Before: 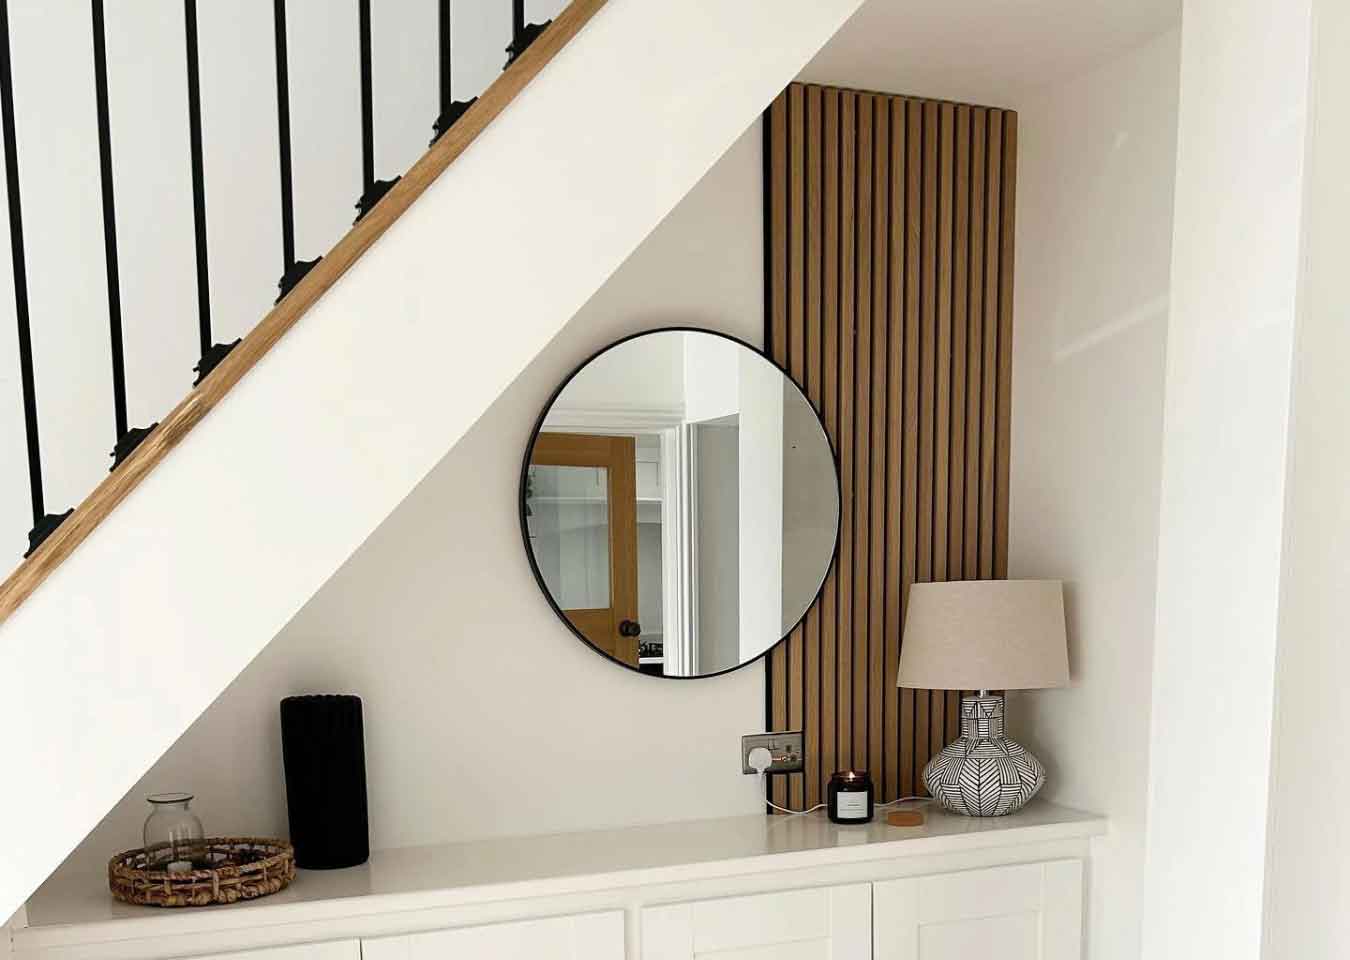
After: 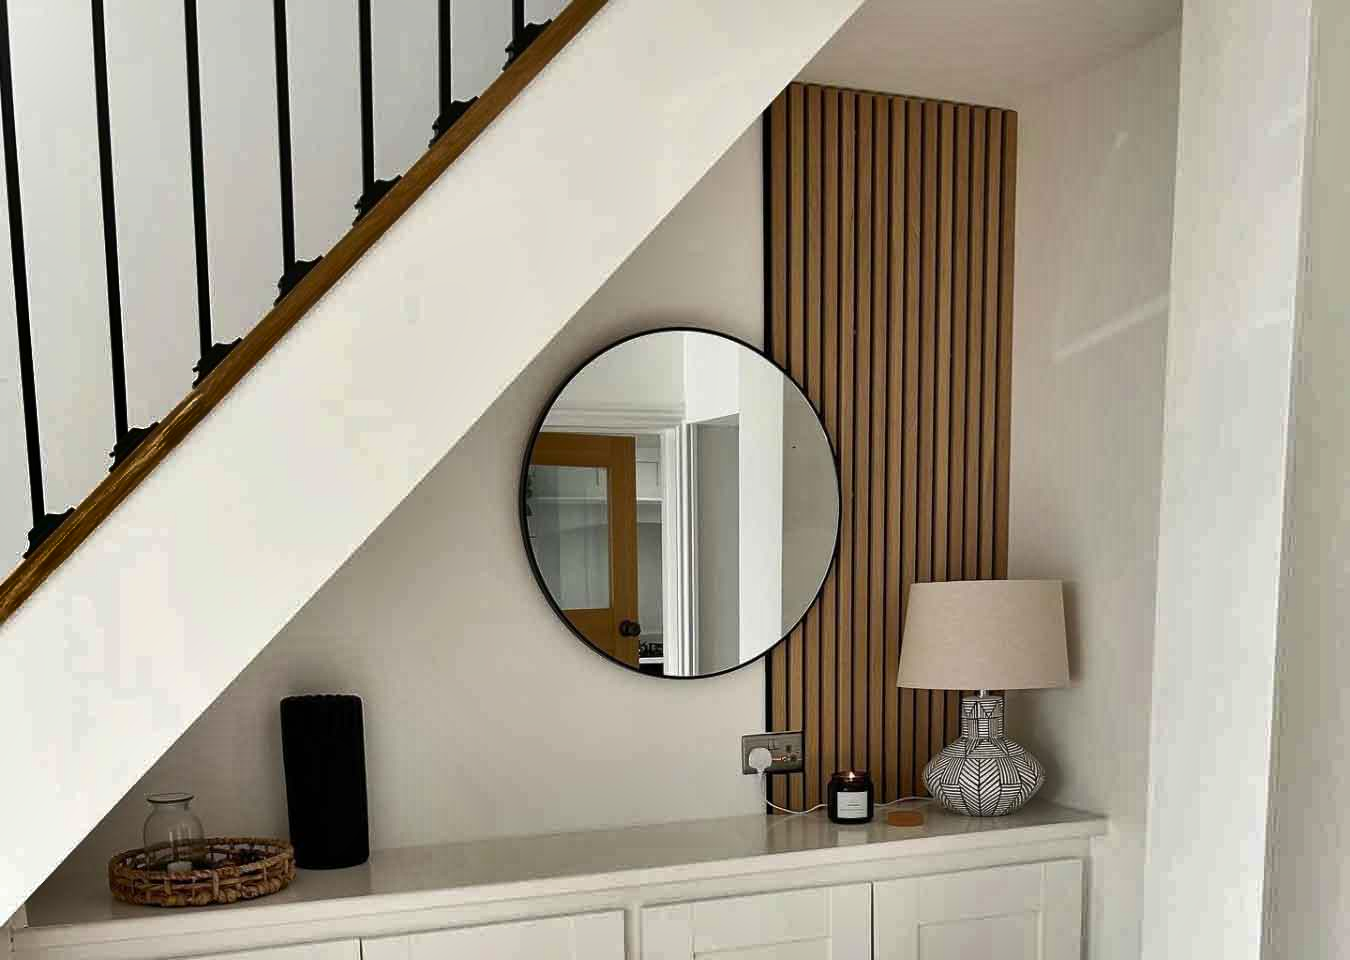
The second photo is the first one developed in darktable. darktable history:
shadows and highlights: radius 109.43, shadows 40.5, highlights -71.92, low approximation 0.01, soften with gaussian
